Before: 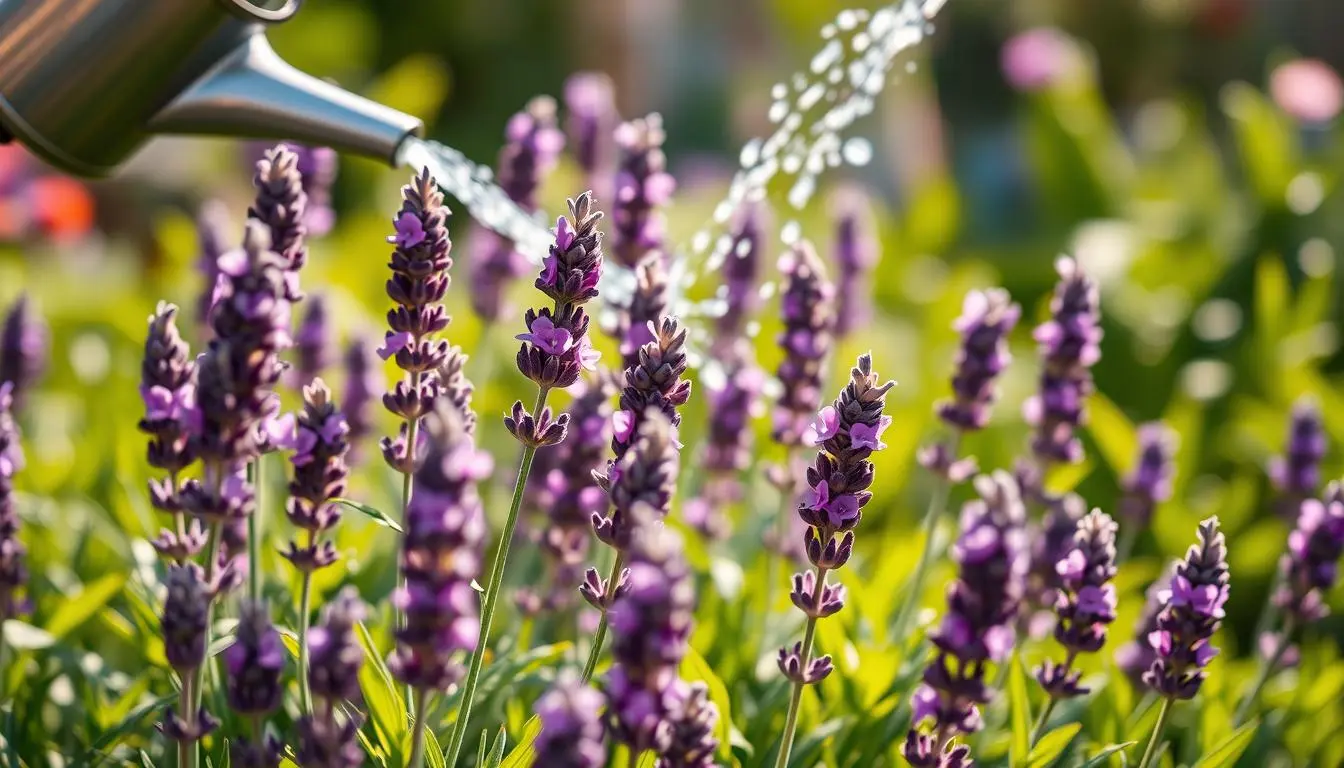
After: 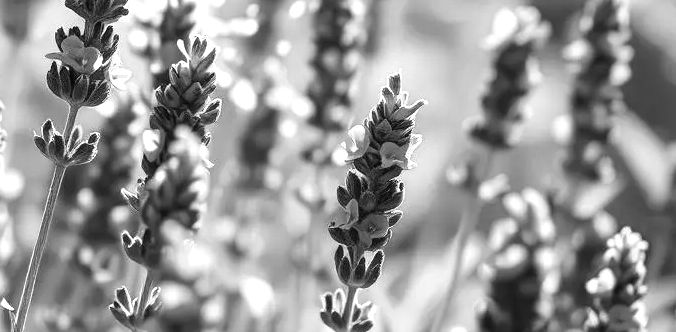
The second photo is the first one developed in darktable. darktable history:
exposure: black level correction 0, exposure 0.5 EV, compensate exposure bias true, compensate highlight preservation false
crop: left 35.03%, top 36.625%, right 14.663%, bottom 20.057%
monochrome: on, module defaults
